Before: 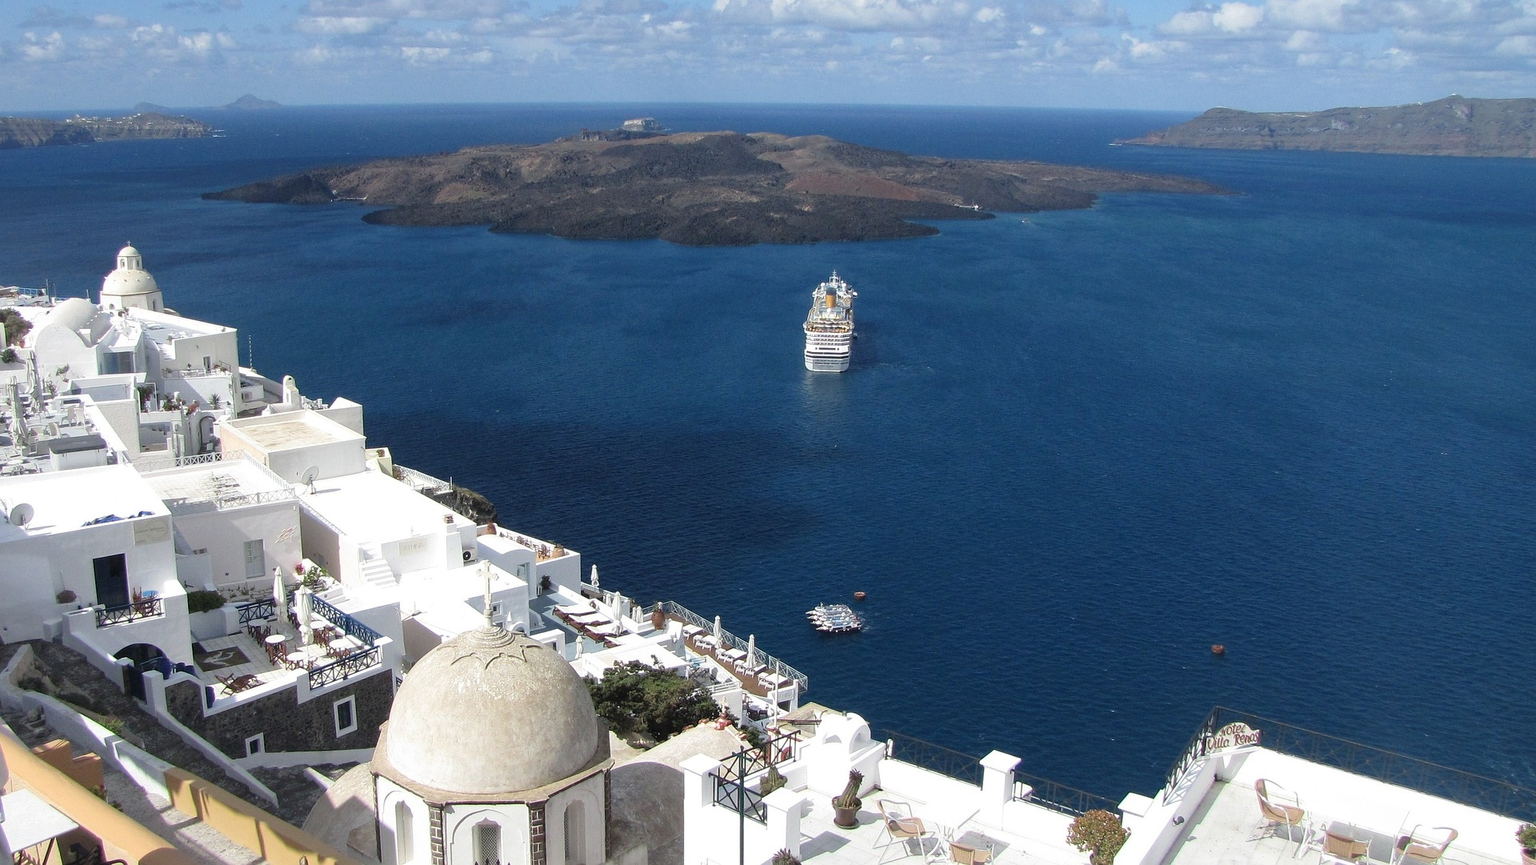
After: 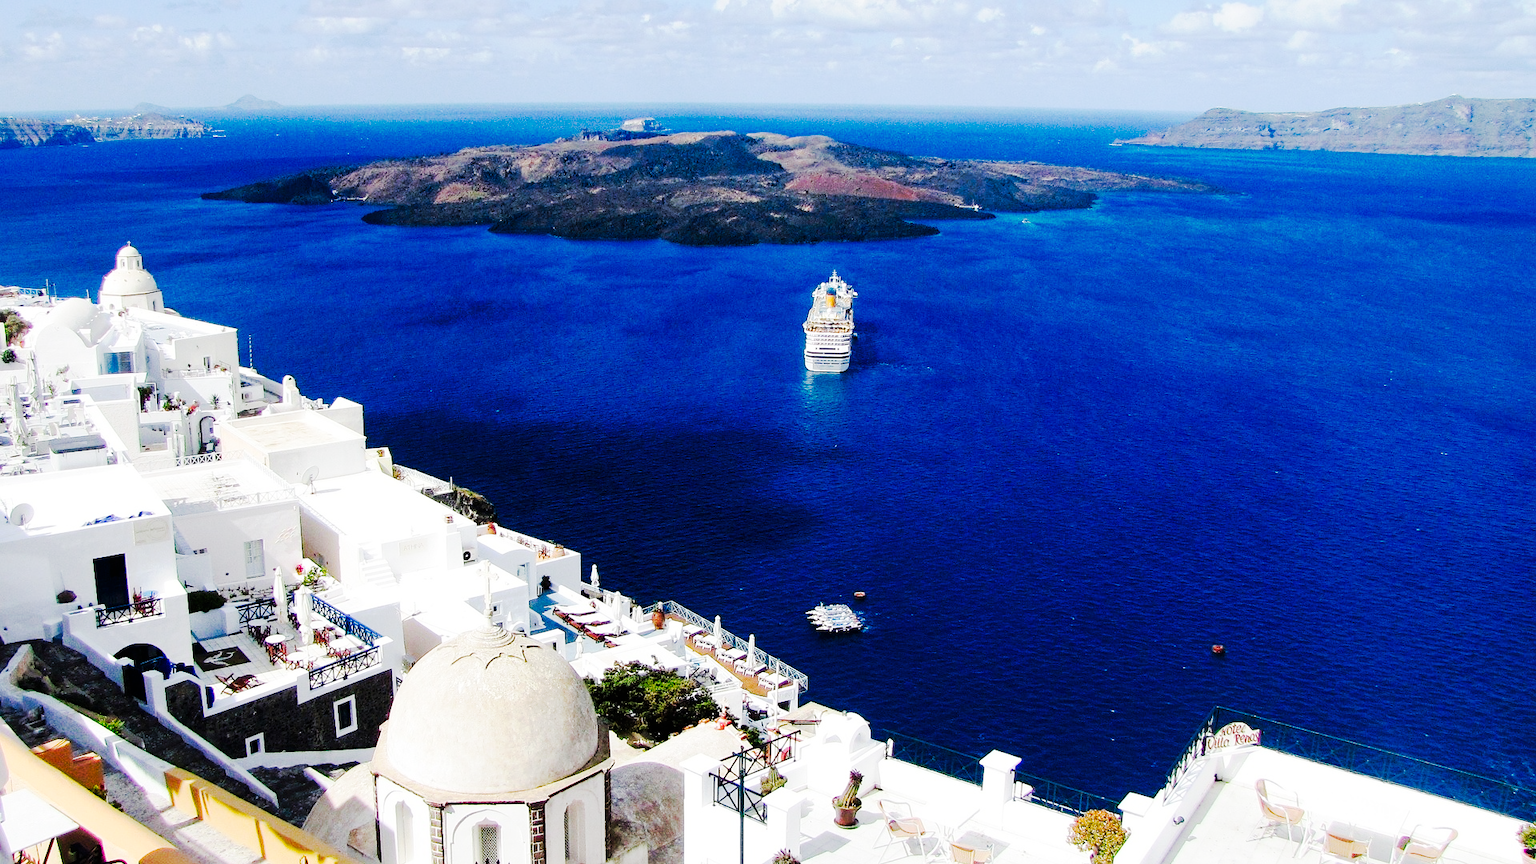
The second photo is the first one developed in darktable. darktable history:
tone curve: curves: ch0 [(0, 0) (0.086, 0.006) (0.148, 0.021) (0.245, 0.105) (0.374, 0.401) (0.444, 0.631) (0.778, 0.915) (1, 1)], preserve colors none
color balance rgb: perceptual saturation grading › global saturation 25.812%
